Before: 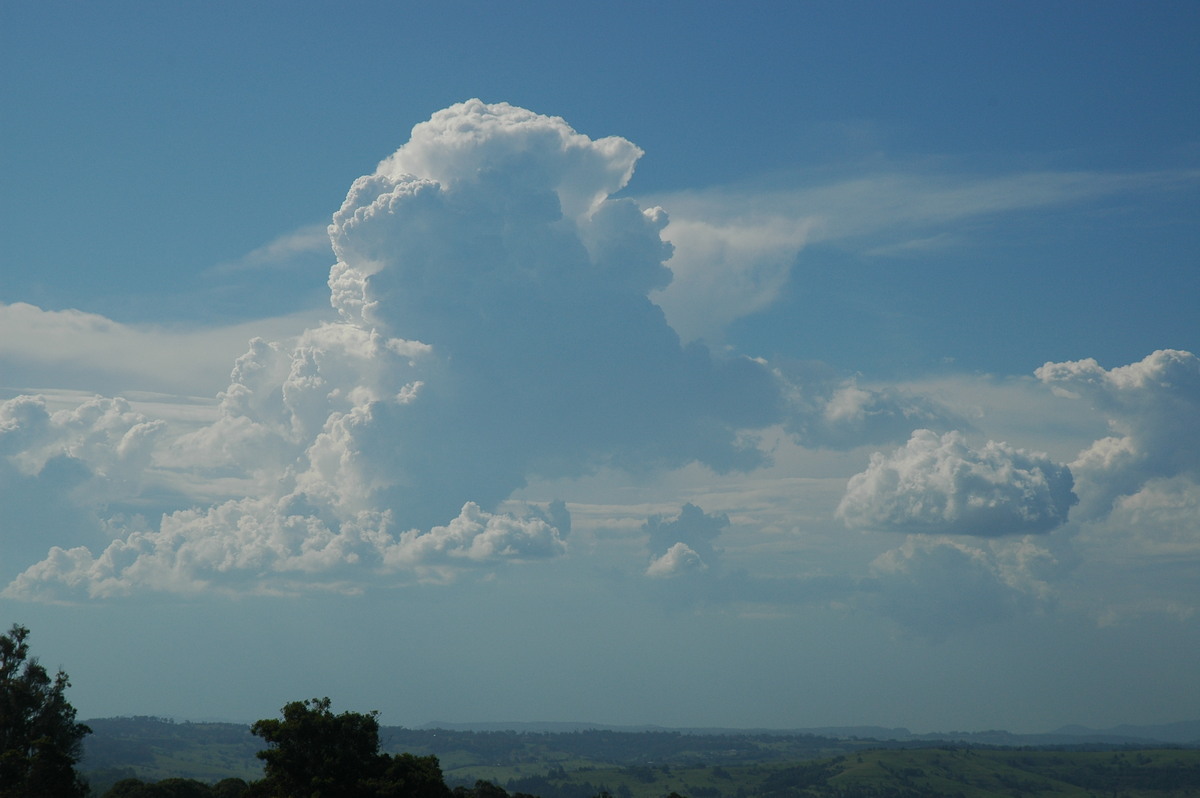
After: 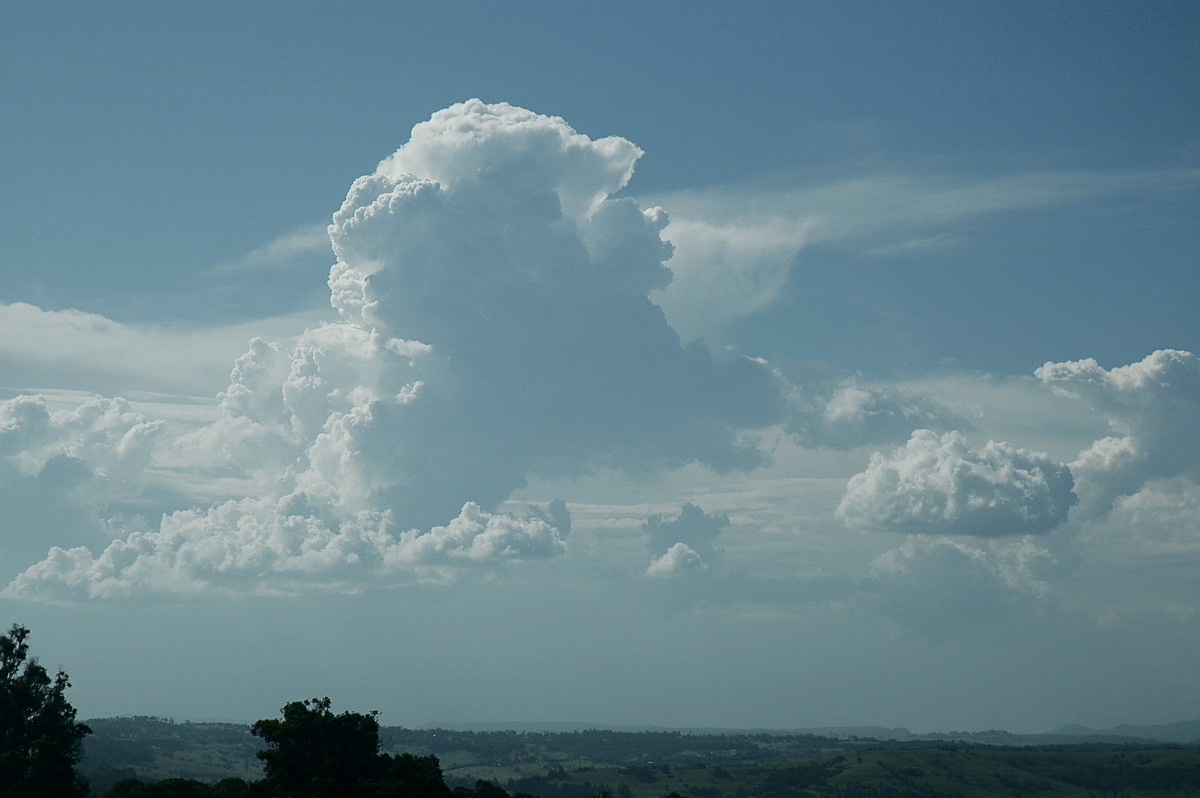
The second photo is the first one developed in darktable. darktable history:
tone curve: curves: ch0 [(0, 0) (0.081, 0.044) (0.185, 0.13) (0.283, 0.238) (0.416, 0.449) (0.495, 0.524) (0.686, 0.743) (0.826, 0.865) (0.978, 0.988)]; ch1 [(0, 0) (0.147, 0.166) (0.321, 0.362) (0.371, 0.402) (0.423, 0.442) (0.479, 0.472) (0.505, 0.497) (0.521, 0.506) (0.551, 0.537) (0.586, 0.574) (0.625, 0.618) (0.68, 0.681) (1, 1)]; ch2 [(0, 0) (0.346, 0.362) (0.404, 0.427) (0.502, 0.495) (0.531, 0.513) (0.547, 0.533) (0.582, 0.596) (0.629, 0.631) (0.717, 0.678) (1, 1)], color space Lab, independent channels, preserve colors none
sharpen: radius 1.859, amount 0.409, threshold 1.346
